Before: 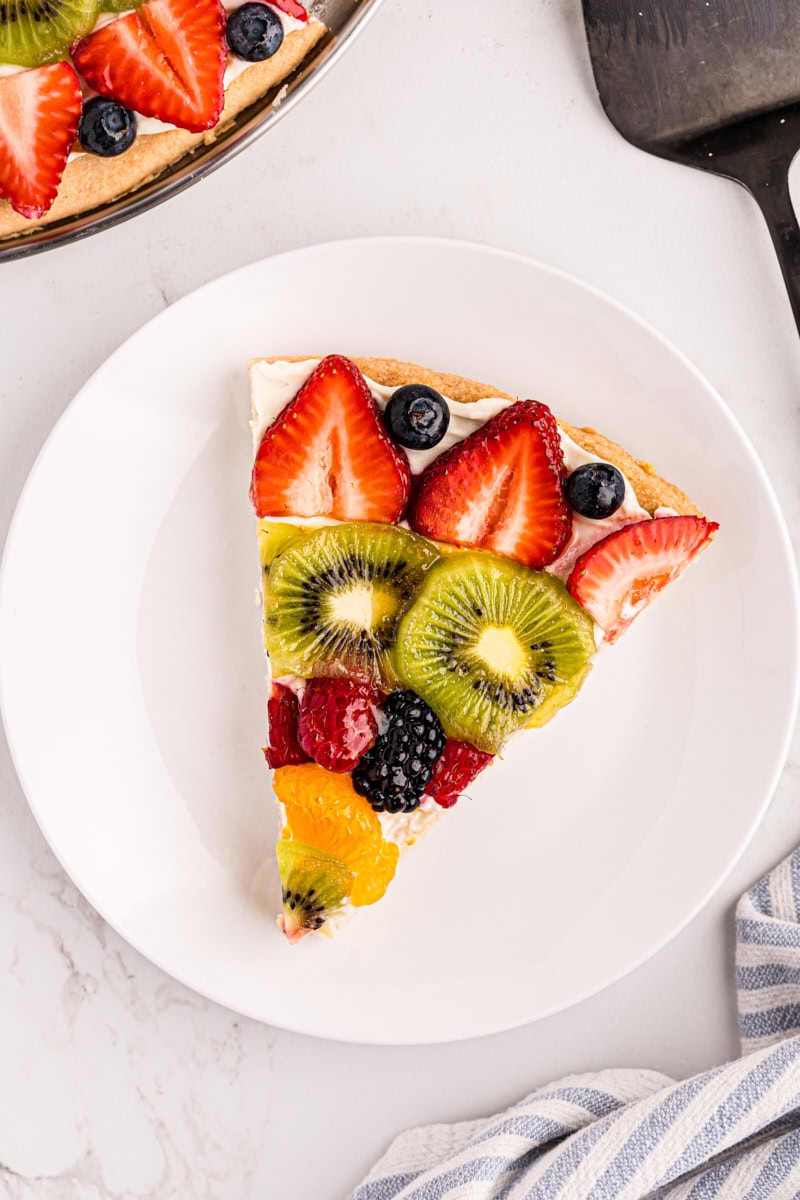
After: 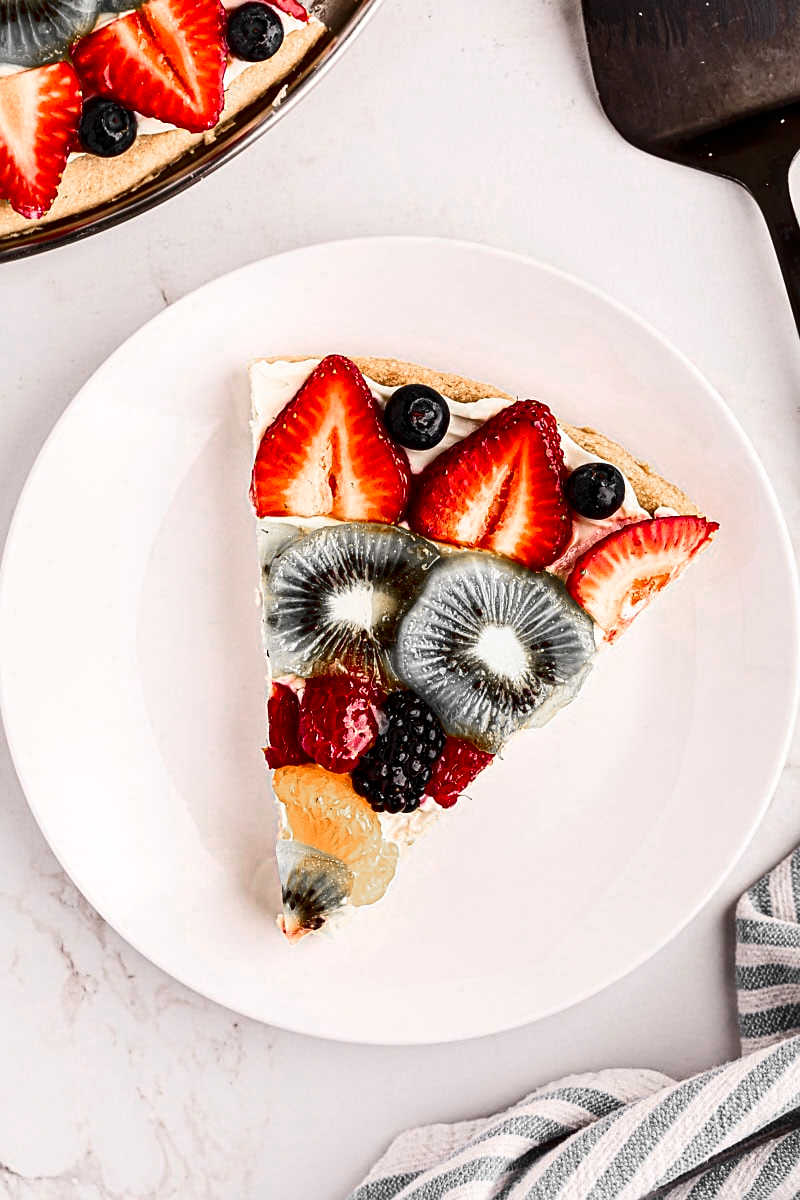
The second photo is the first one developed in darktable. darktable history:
tone curve: curves: ch0 [(0, 0) (0.003, 0.003) (0.011, 0.011) (0.025, 0.022) (0.044, 0.039) (0.069, 0.055) (0.1, 0.074) (0.136, 0.101) (0.177, 0.134) (0.224, 0.171) (0.277, 0.216) (0.335, 0.277) (0.399, 0.345) (0.468, 0.427) (0.543, 0.526) (0.623, 0.636) (0.709, 0.731) (0.801, 0.822) (0.898, 0.917) (1, 1)], color space Lab, independent channels, preserve colors none
exposure: compensate highlight preservation false
contrast brightness saturation: contrast 0.096, brightness -0.257, saturation 0.141
sharpen: radius 1.892, amount 0.395, threshold 1.33
color zones: curves: ch0 [(0, 0.65) (0.096, 0.644) (0.221, 0.539) (0.429, 0.5) (0.571, 0.5) (0.714, 0.5) (0.857, 0.5) (1, 0.65)]; ch1 [(0, 0.5) (0.143, 0.5) (0.257, -0.002) (0.429, 0.04) (0.571, -0.001) (0.714, -0.015) (0.857, 0.024) (1, 0.5)]
